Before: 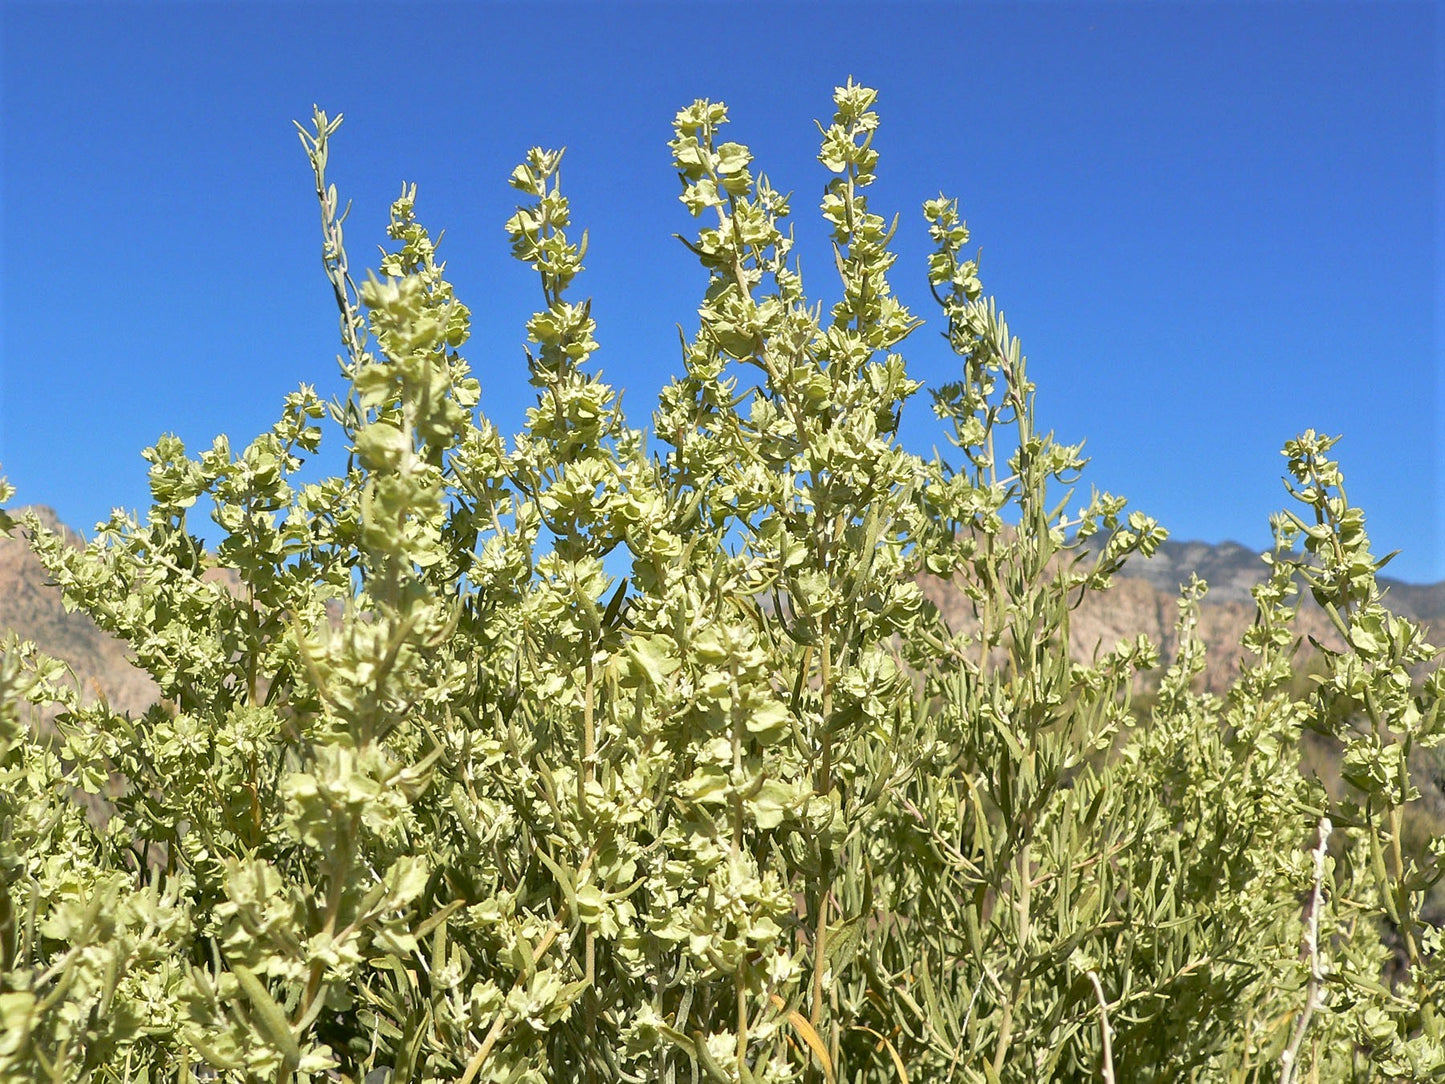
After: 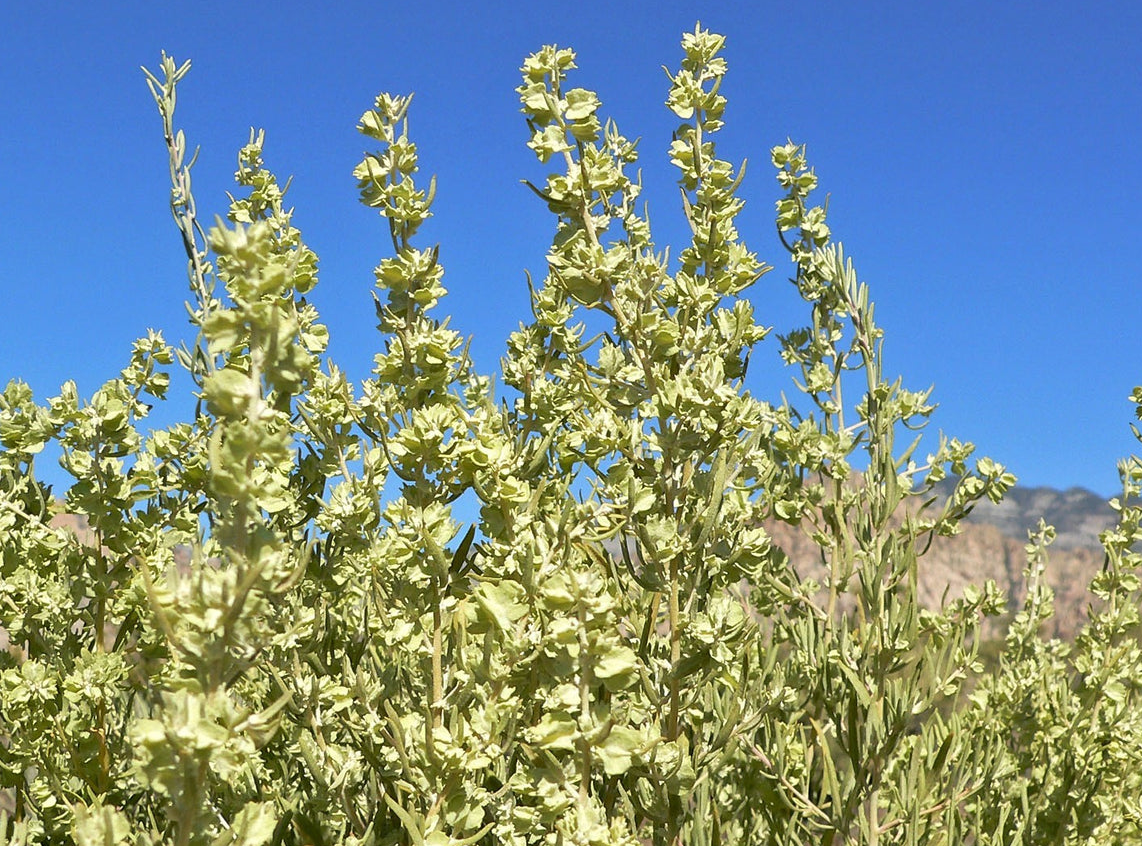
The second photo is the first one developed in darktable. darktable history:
crop and rotate: left 10.528%, top 5.069%, right 10.407%, bottom 16.871%
